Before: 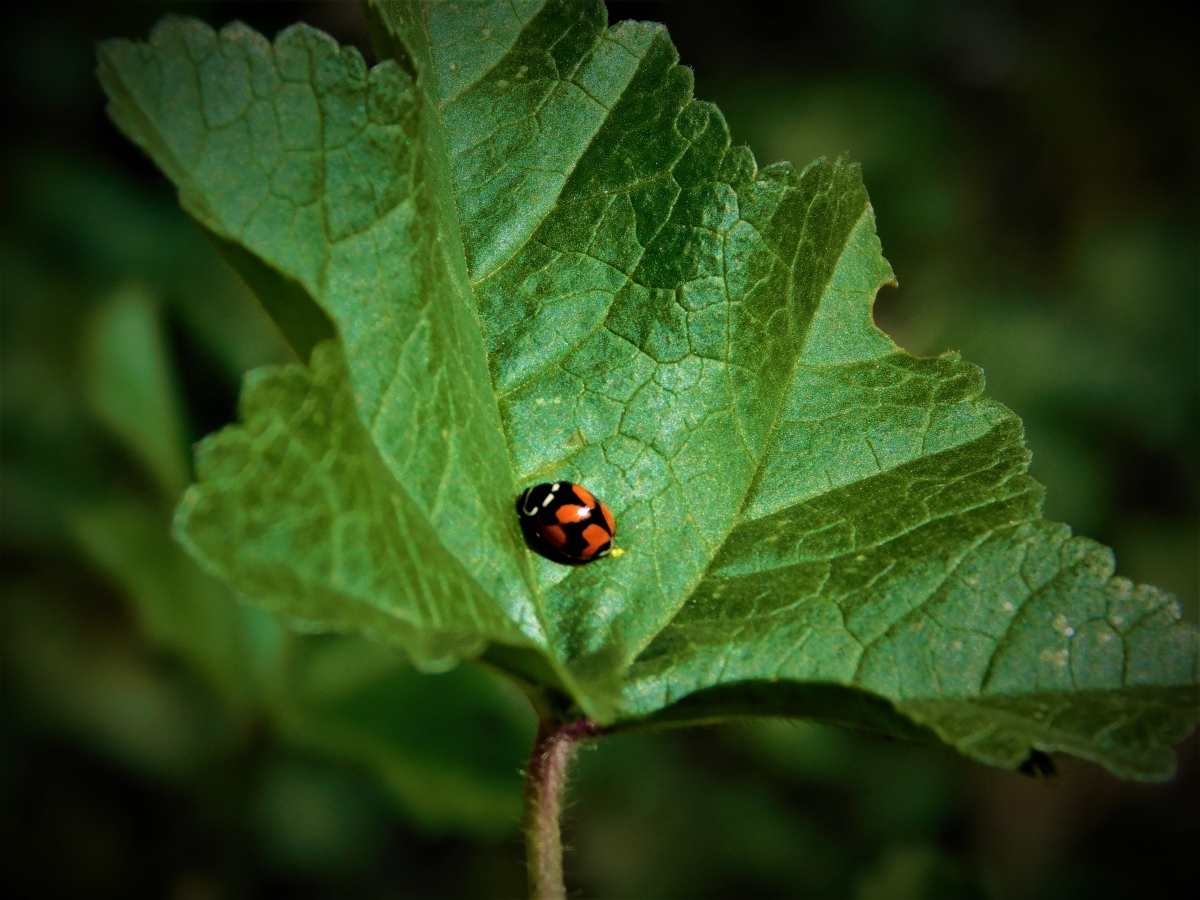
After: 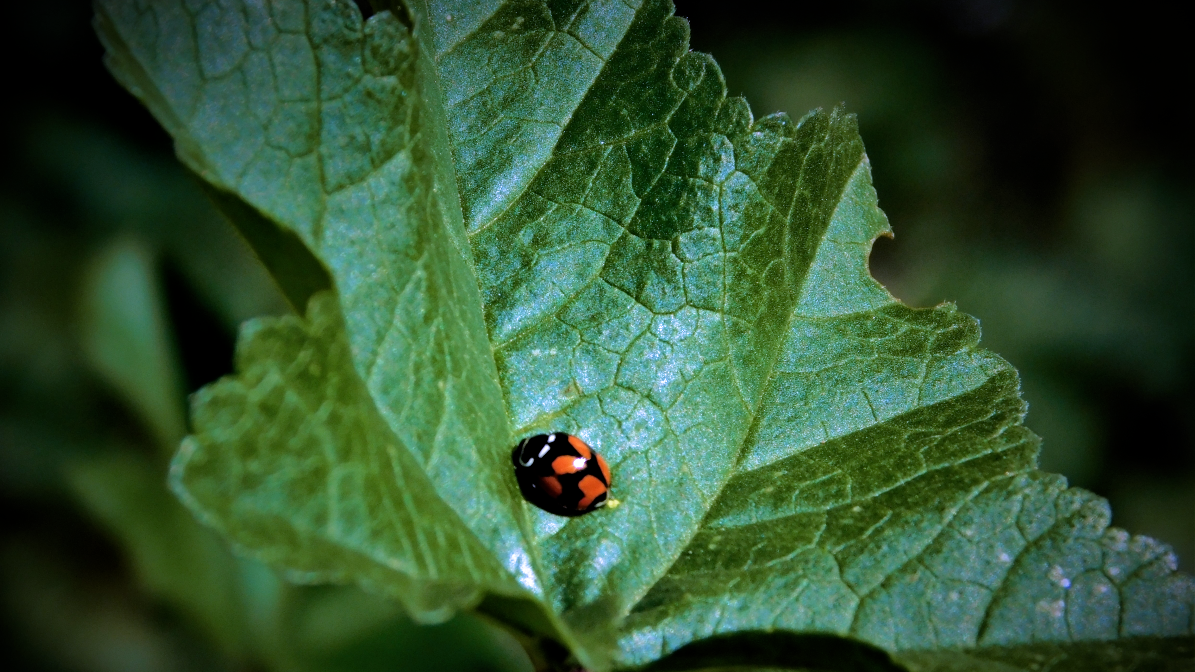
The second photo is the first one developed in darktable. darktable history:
crop: left 0.387%, top 5.469%, bottom 19.809%
filmic rgb: black relative exposure -12.8 EV, white relative exposure 2.8 EV, threshold 3 EV, target black luminance 0%, hardness 8.54, latitude 70.41%, contrast 1.133, shadows ↔ highlights balance -0.395%, color science v4 (2020), enable highlight reconstruction true
white balance: red 0.98, blue 1.61
local contrast: mode bilateral grid, contrast 20, coarseness 50, detail 102%, midtone range 0.2
